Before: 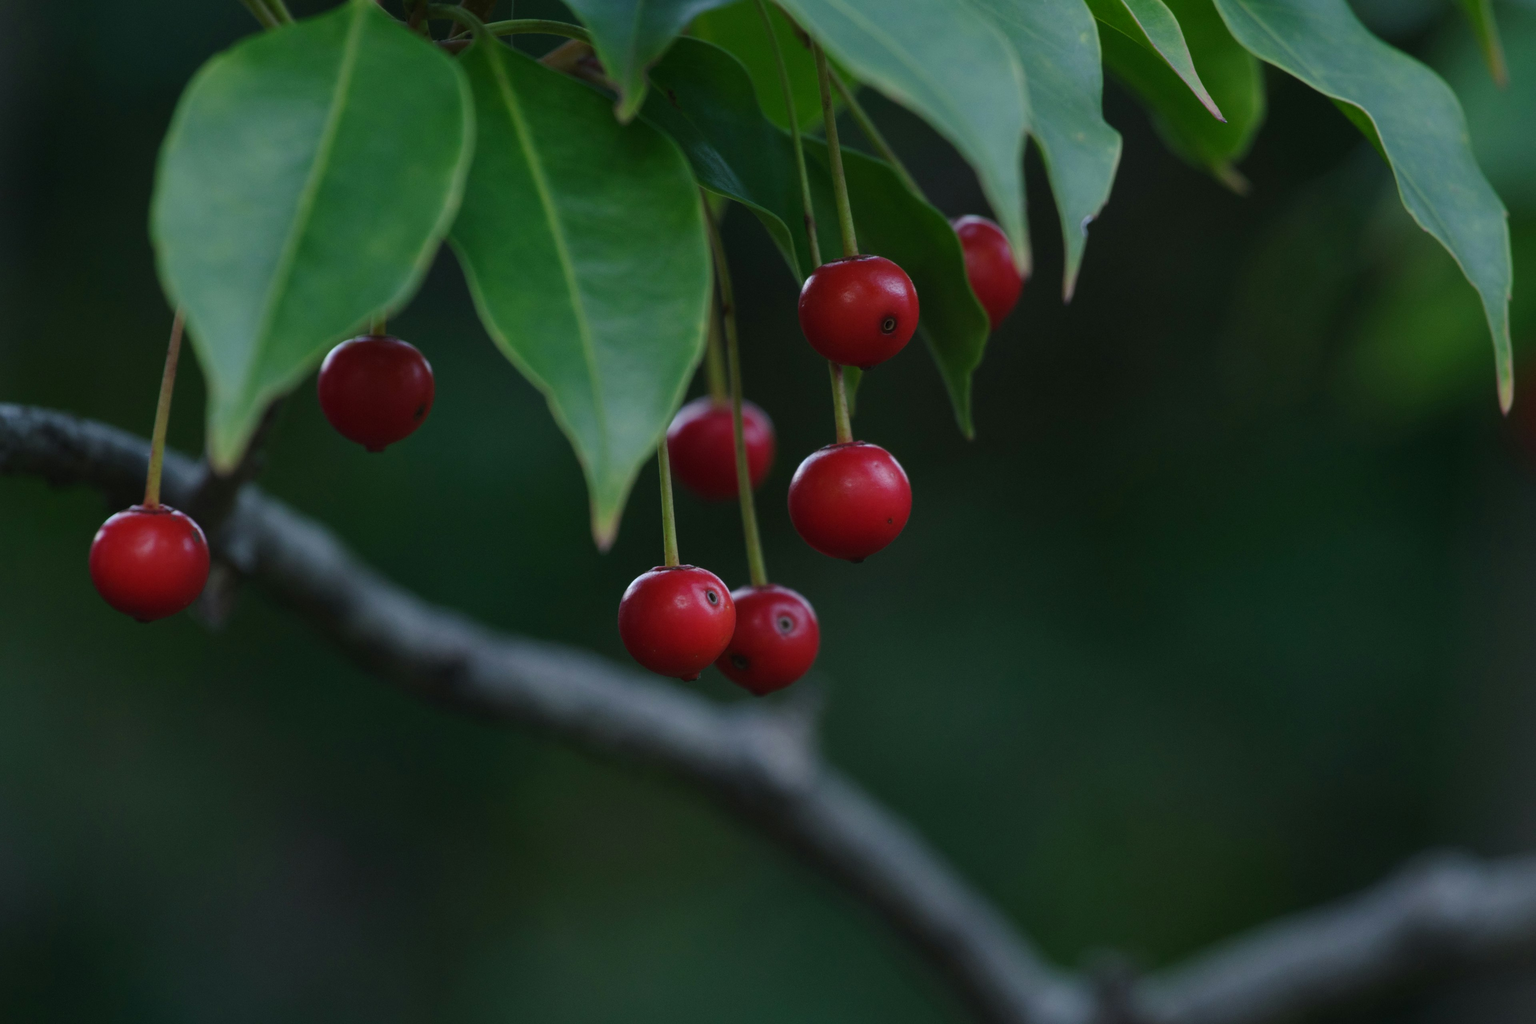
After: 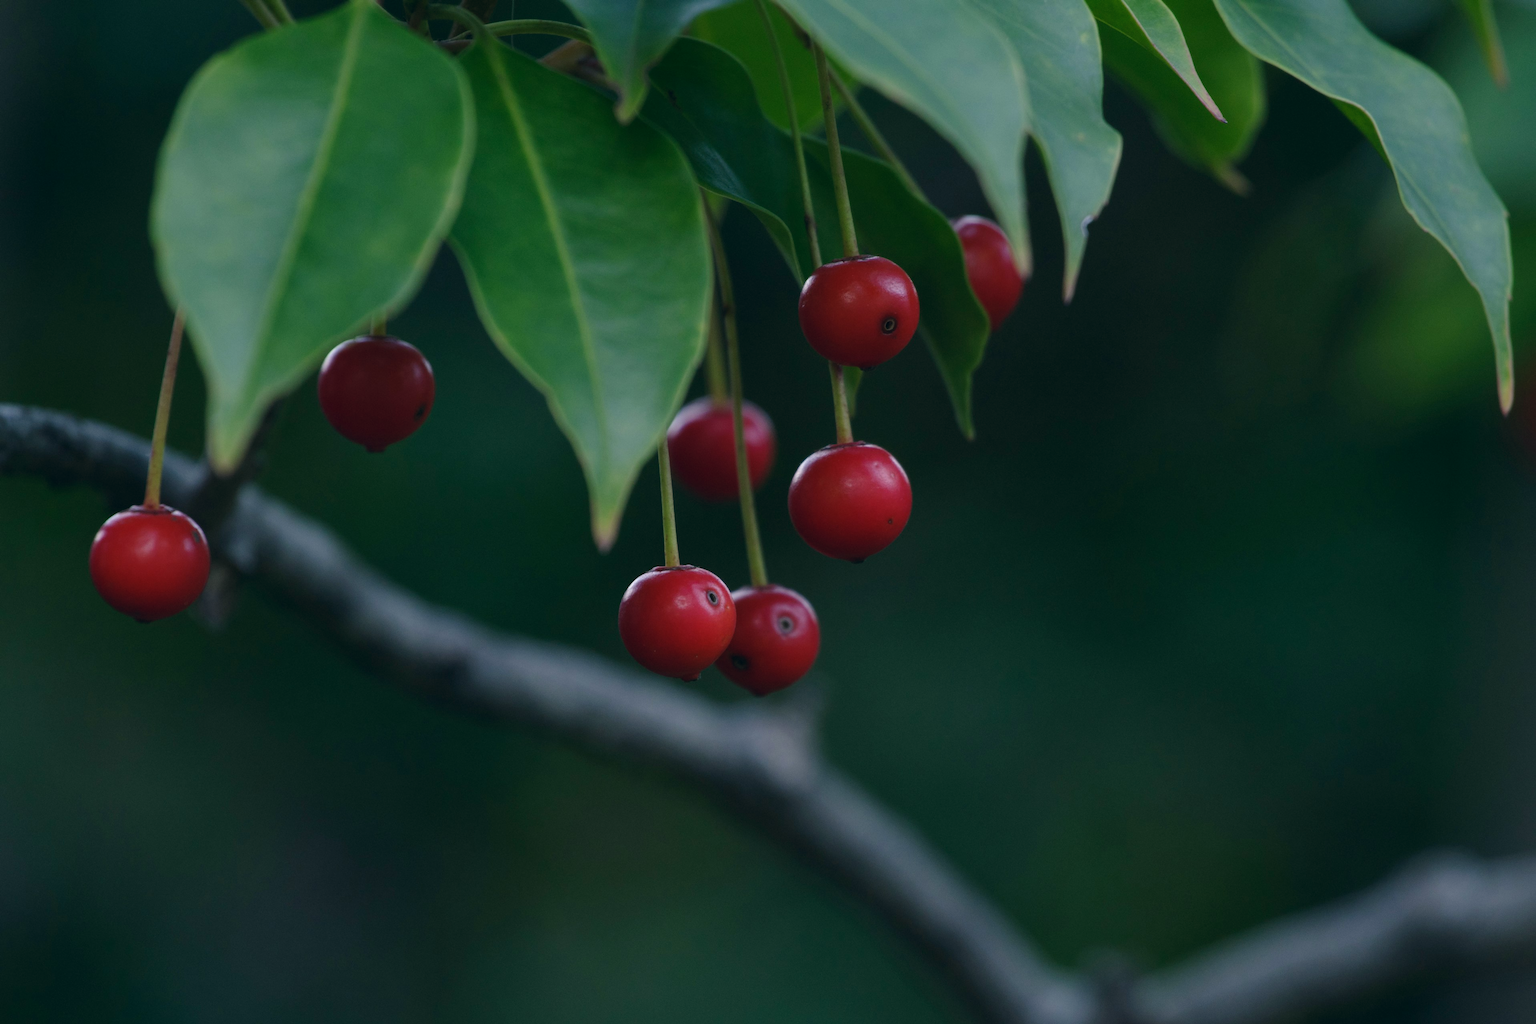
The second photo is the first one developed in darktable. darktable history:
color correction: highlights a* 5.34, highlights b* 5.3, shadows a* -4.02, shadows b* -5.24
